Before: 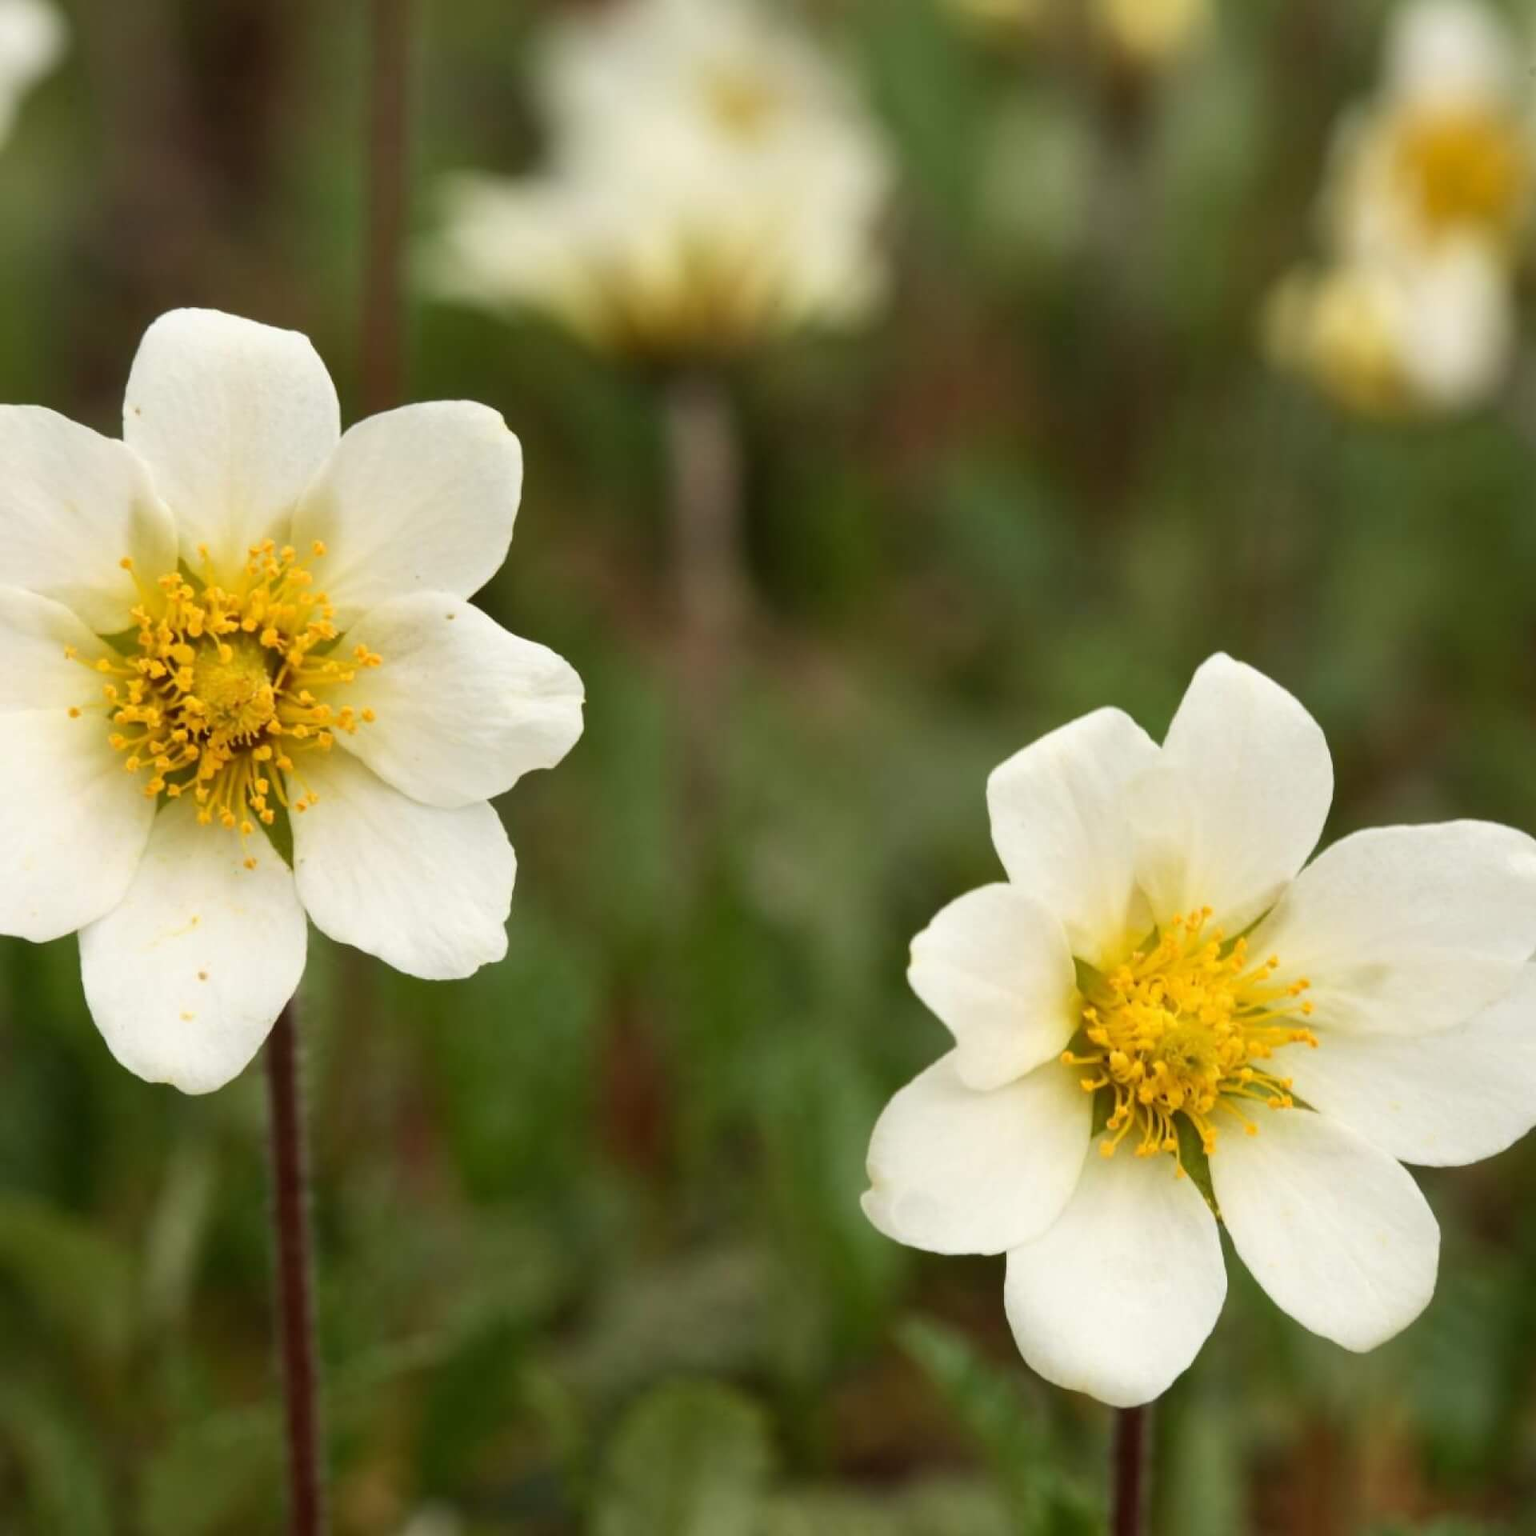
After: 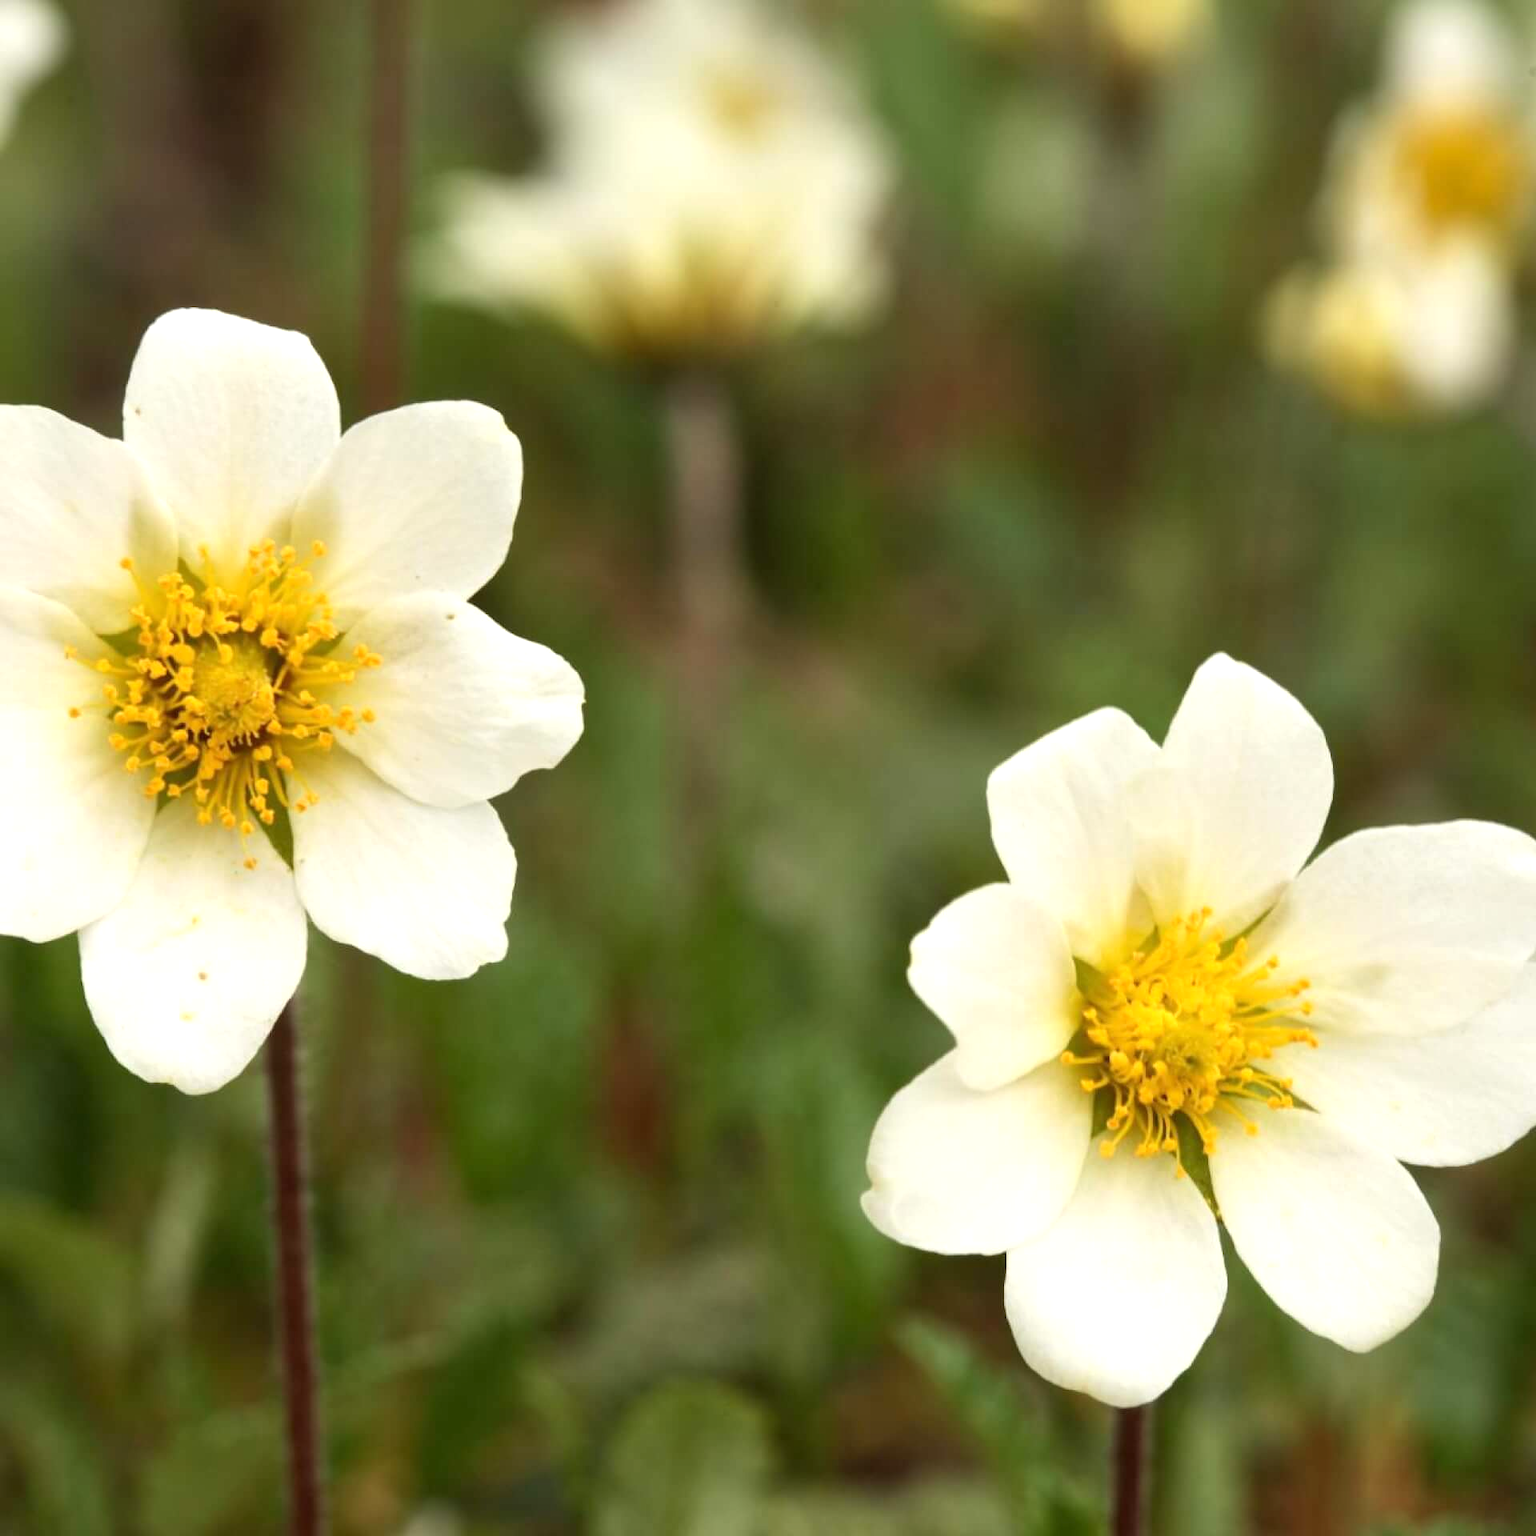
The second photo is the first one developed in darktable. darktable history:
exposure: exposure 0.371 EV, compensate highlight preservation false
tone equalizer: -8 EV -0.539 EV, mask exposure compensation -0.513 EV
